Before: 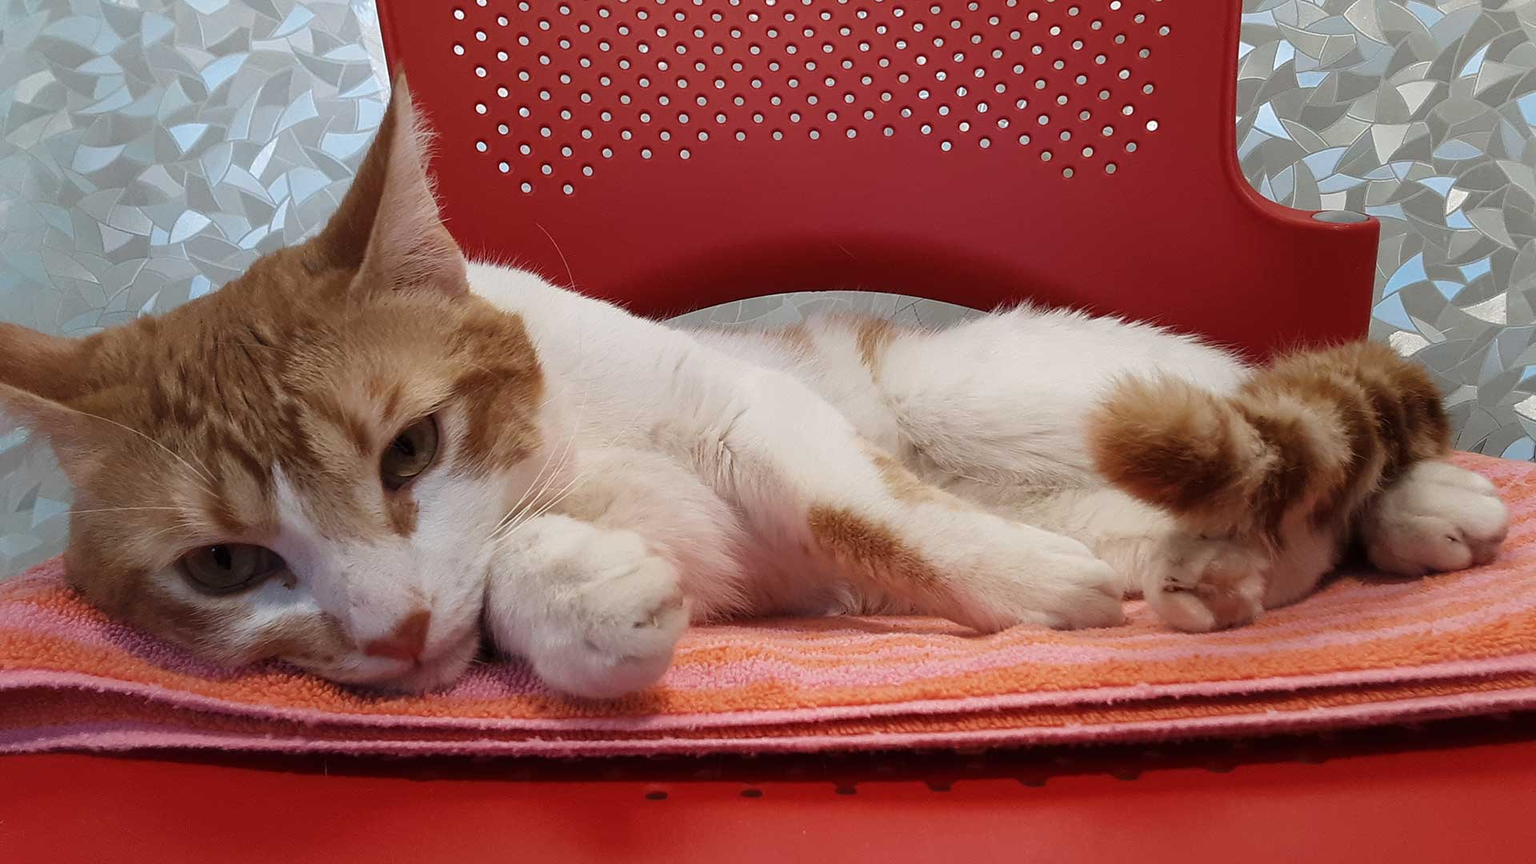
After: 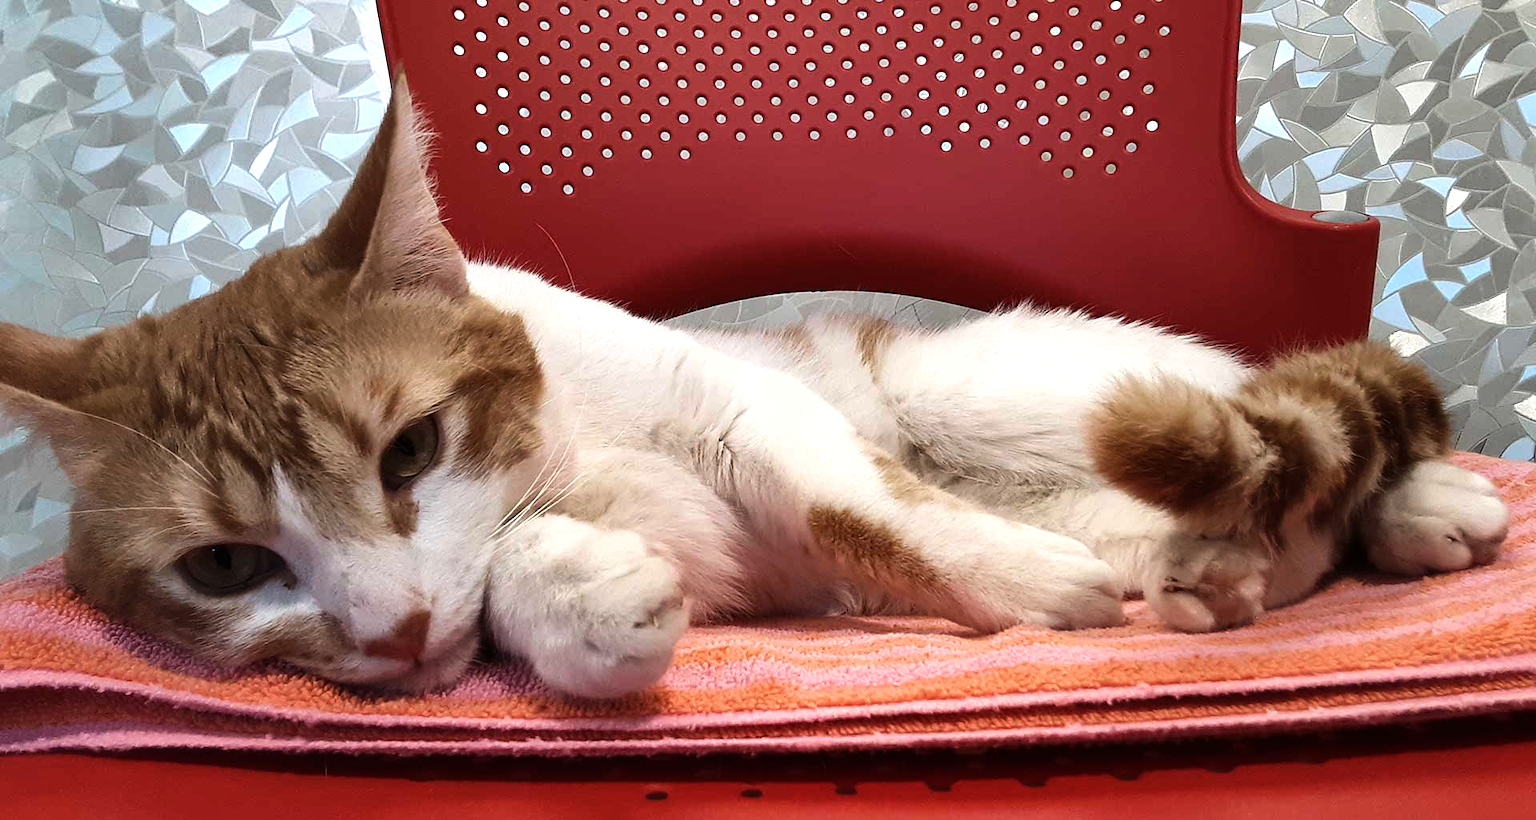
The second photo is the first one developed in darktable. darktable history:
tone equalizer: -8 EV -0.752 EV, -7 EV -0.72 EV, -6 EV -0.639 EV, -5 EV -0.413 EV, -3 EV 0.367 EV, -2 EV 0.6 EV, -1 EV 0.69 EV, +0 EV 0.741 EV, edges refinement/feathering 500, mask exposure compensation -1.57 EV, preserve details no
crop and rotate: top 0.01%, bottom 5.029%
shadows and highlights: soften with gaussian
